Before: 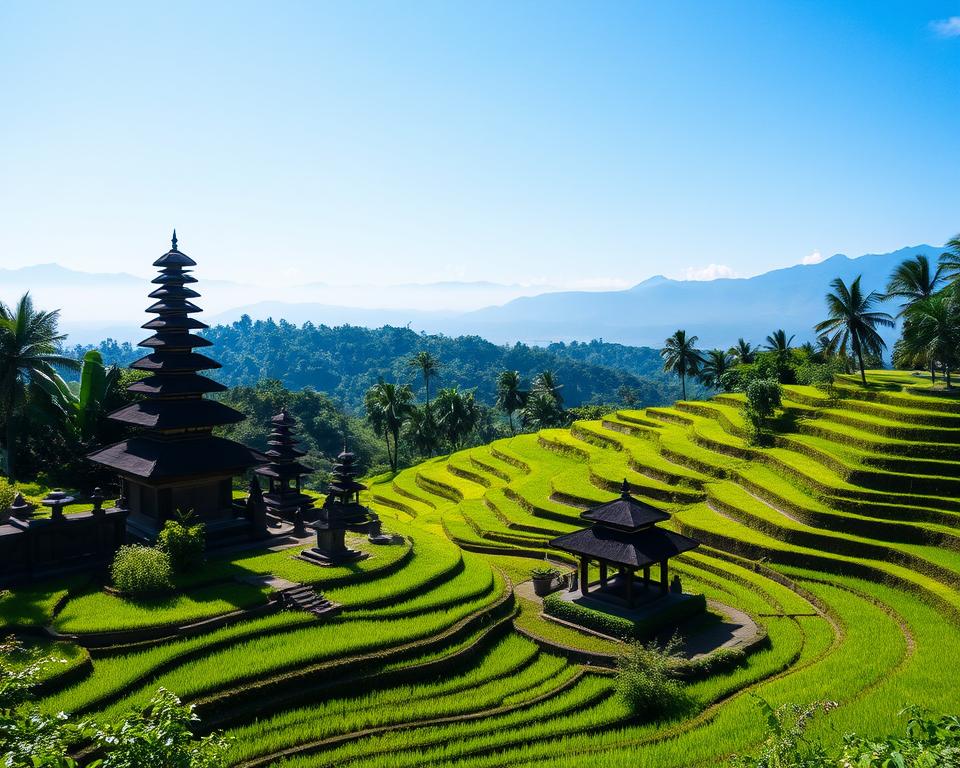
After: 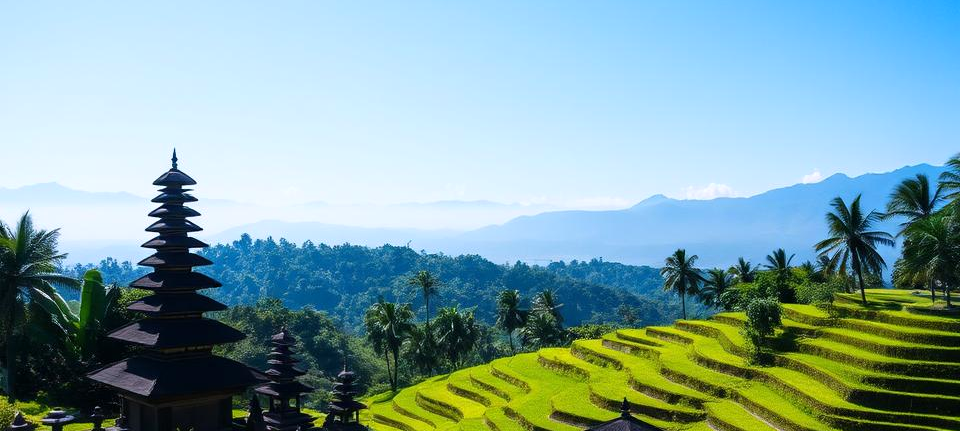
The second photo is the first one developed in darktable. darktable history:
crop and rotate: top 10.605%, bottom 33.274%
white balance: red 0.983, blue 1.036
